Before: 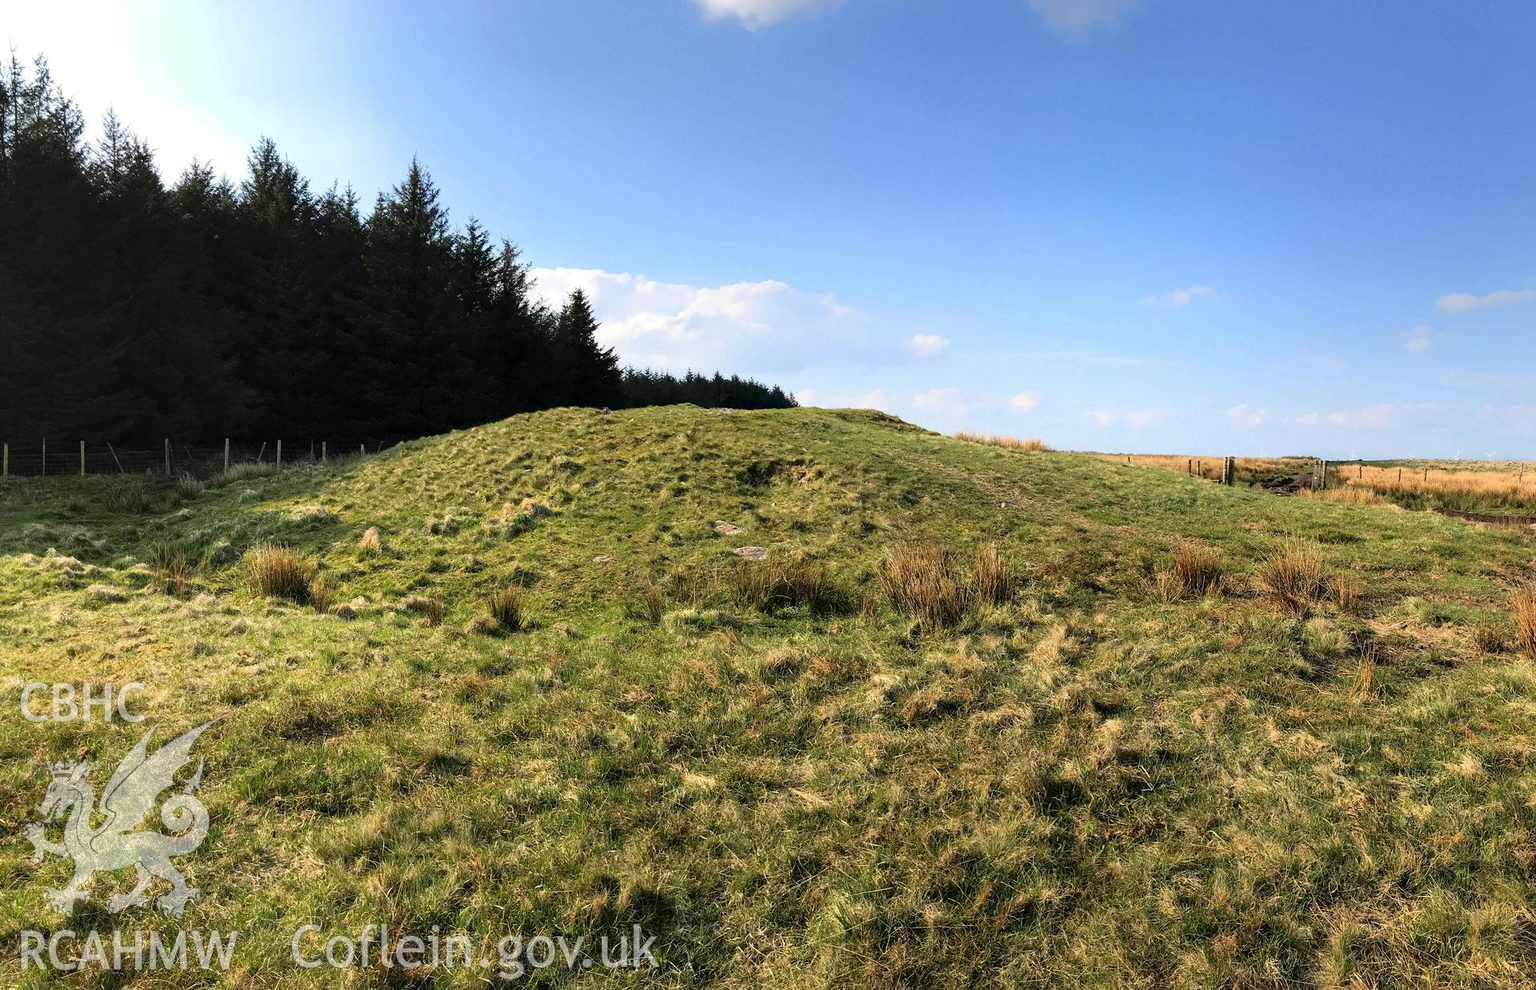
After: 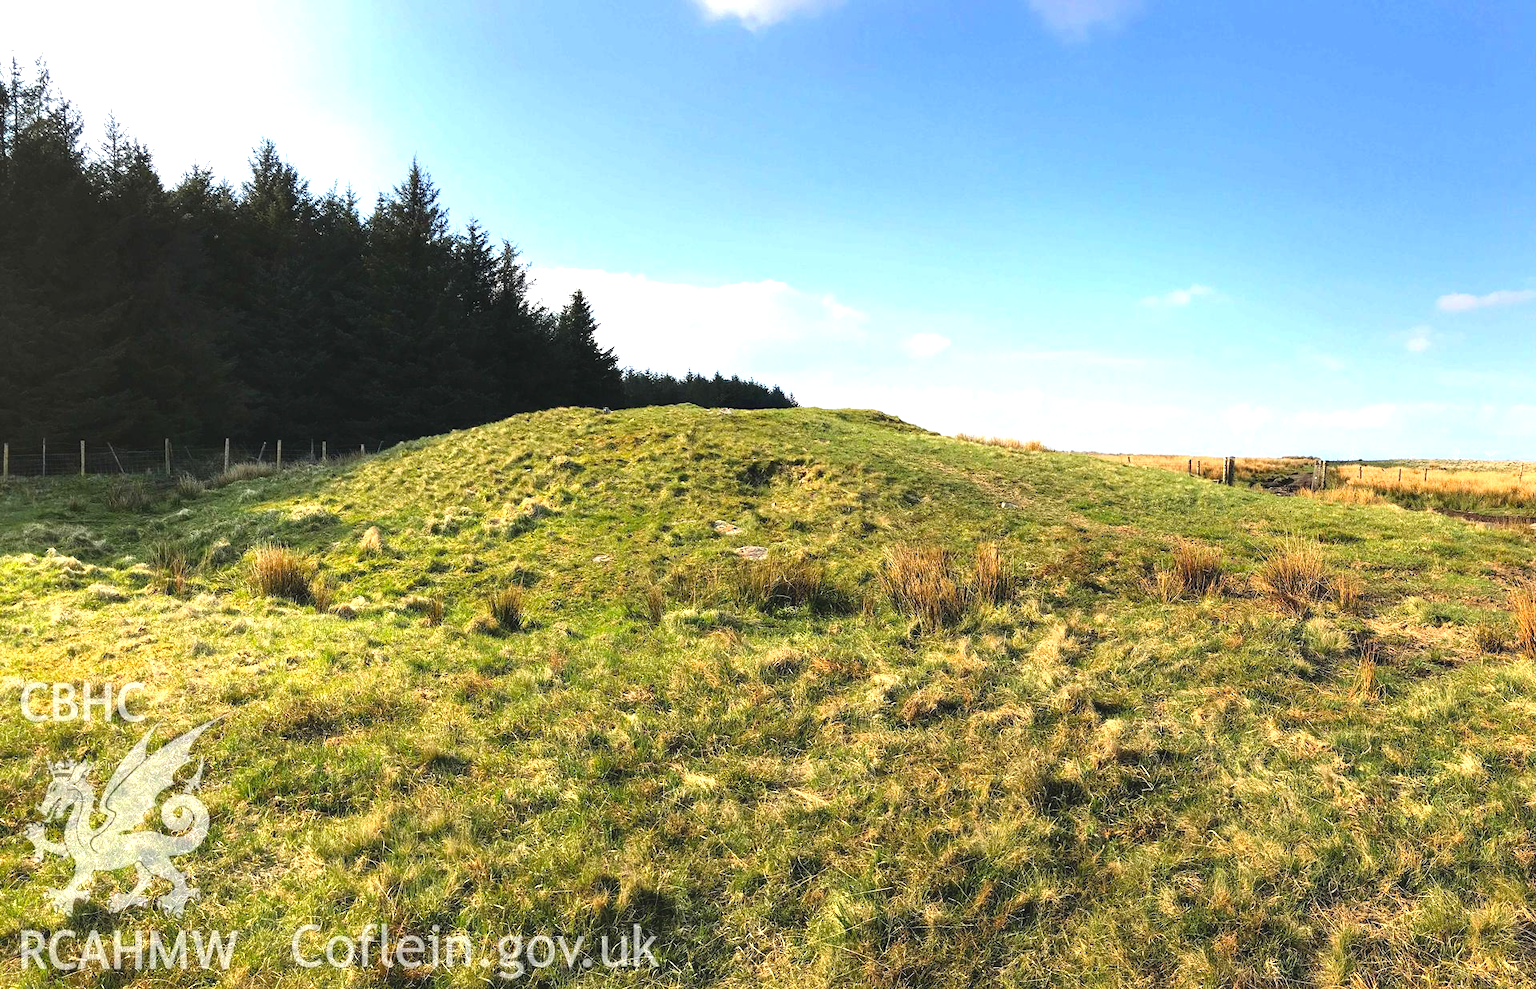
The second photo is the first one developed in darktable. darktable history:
exposure: black level correction 0, exposure 0.698 EV, compensate exposure bias true, compensate highlight preservation false
color balance rgb: global offset › luminance 0.733%, perceptual saturation grading › global saturation 16.371%
